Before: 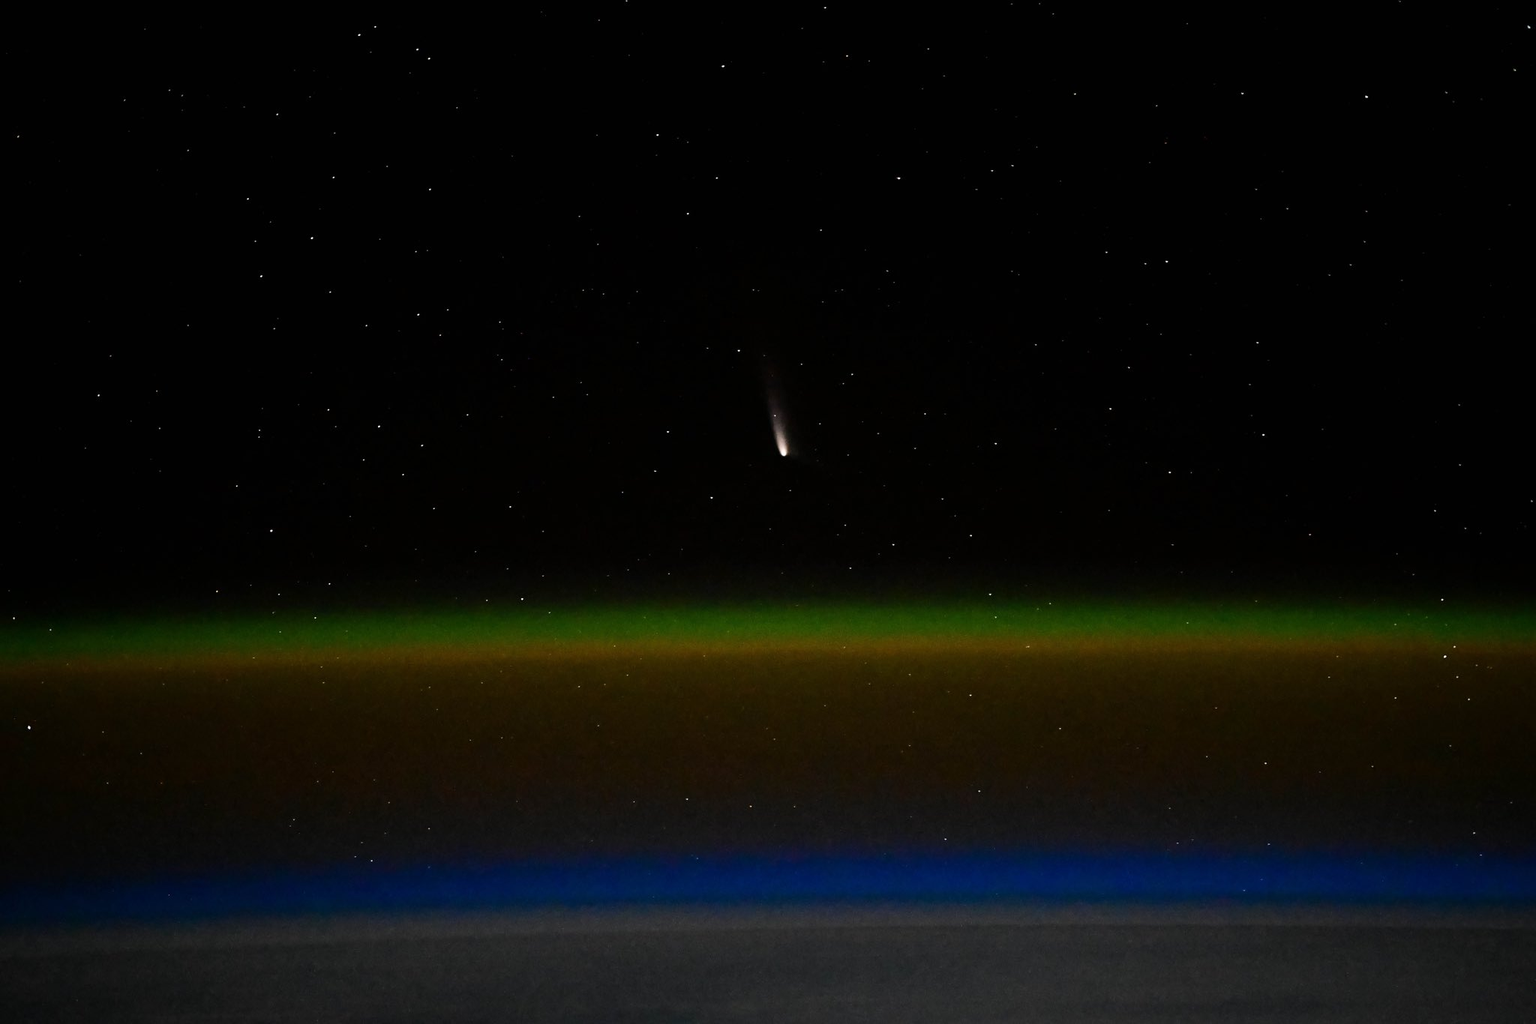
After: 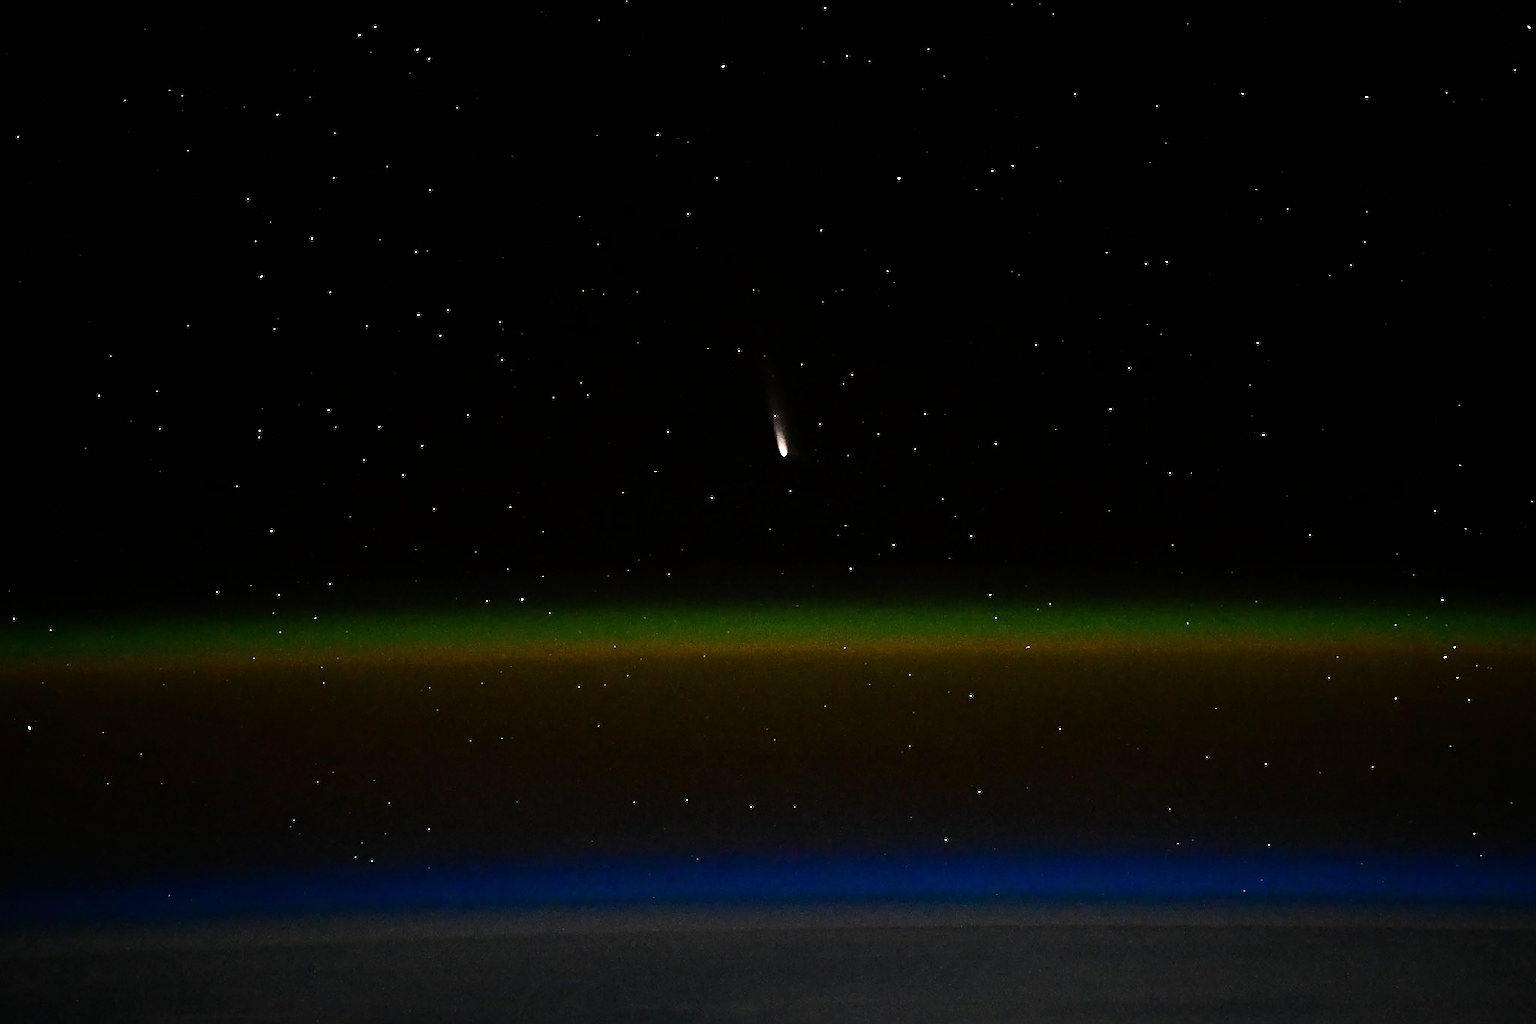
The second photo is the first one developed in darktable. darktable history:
tone equalizer: -8 EV -0.75 EV, -7 EV -0.7 EV, -6 EV -0.6 EV, -5 EV -0.4 EV, -3 EV 0.4 EV, -2 EV 0.6 EV, -1 EV 0.7 EV, +0 EV 0.75 EV, edges refinement/feathering 500, mask exposure compensation -1.57 EV, preserve details no
sharpen: radius 1.685, amount 1.294
